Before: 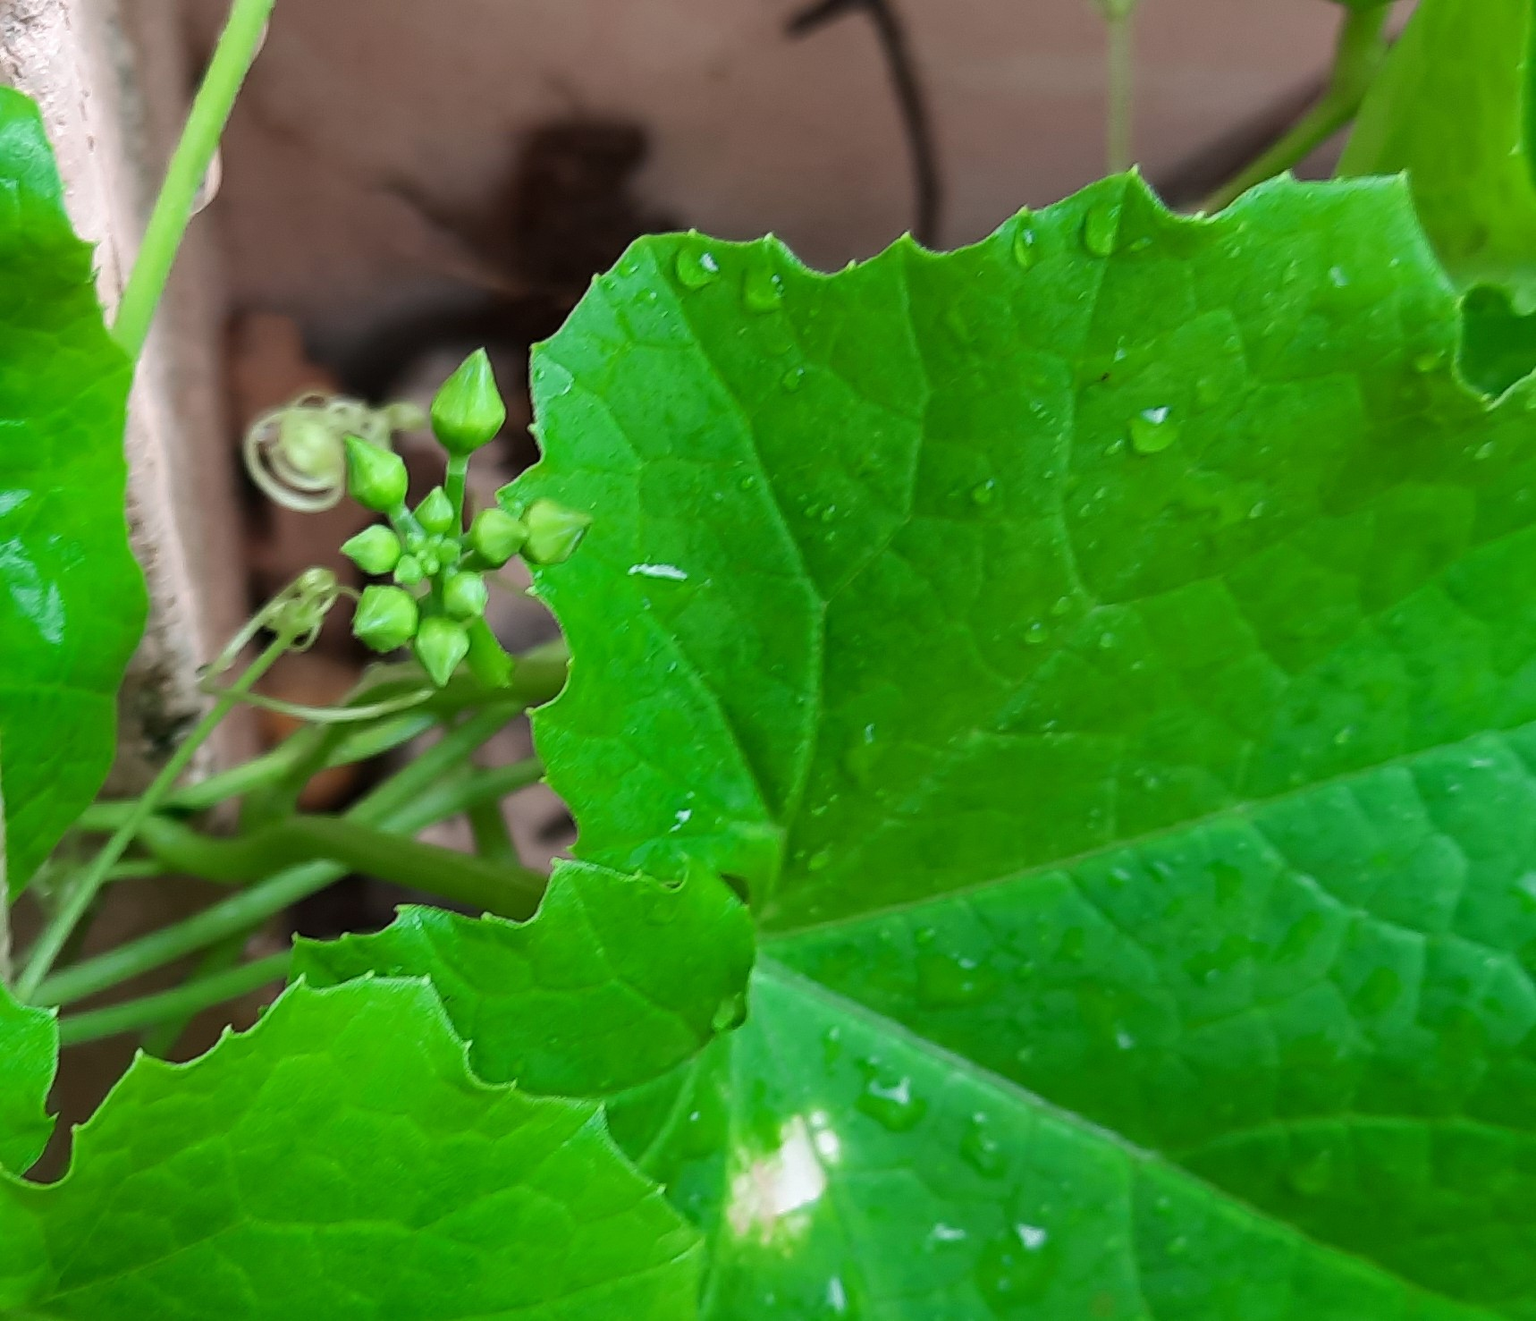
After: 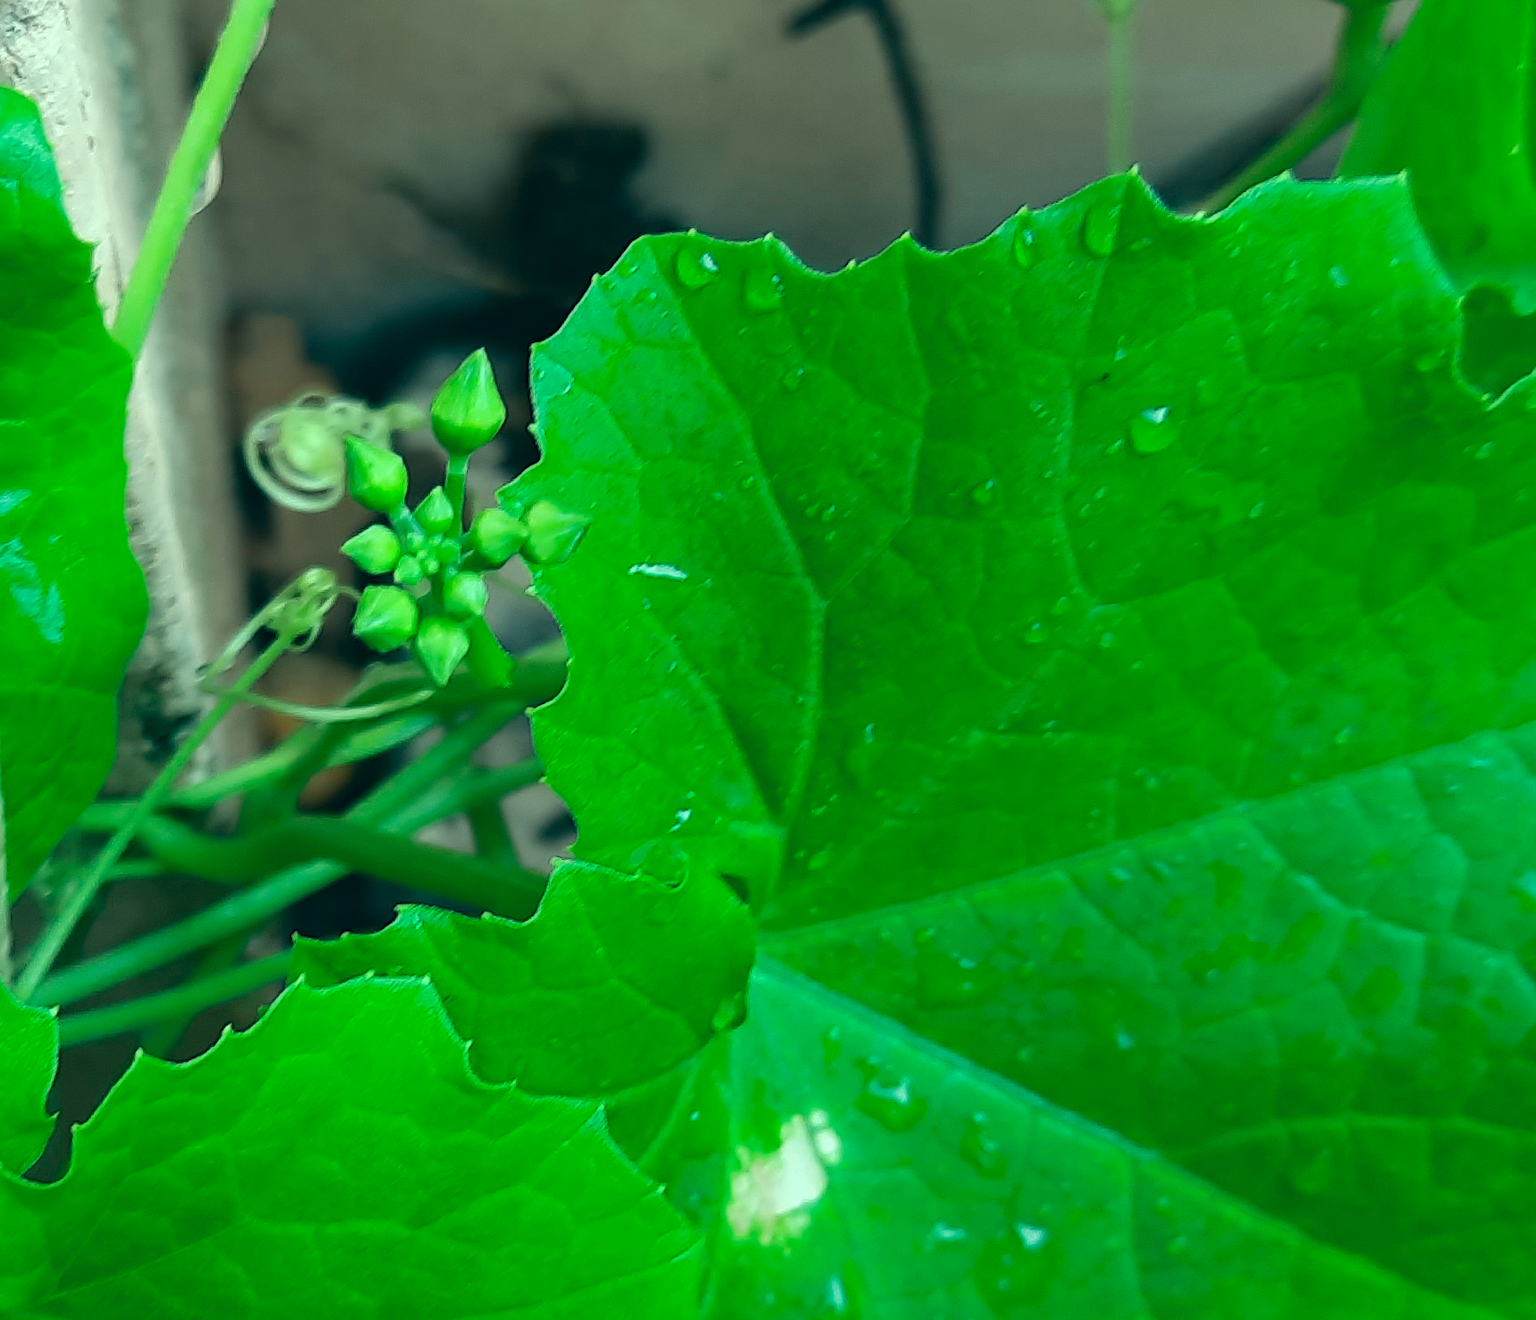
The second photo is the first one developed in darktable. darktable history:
sharpen: amount 0.202
color correction: highlights a* -19.41, highlights b* 9.8, shadows a* -19.9, shadows b* -10.04
